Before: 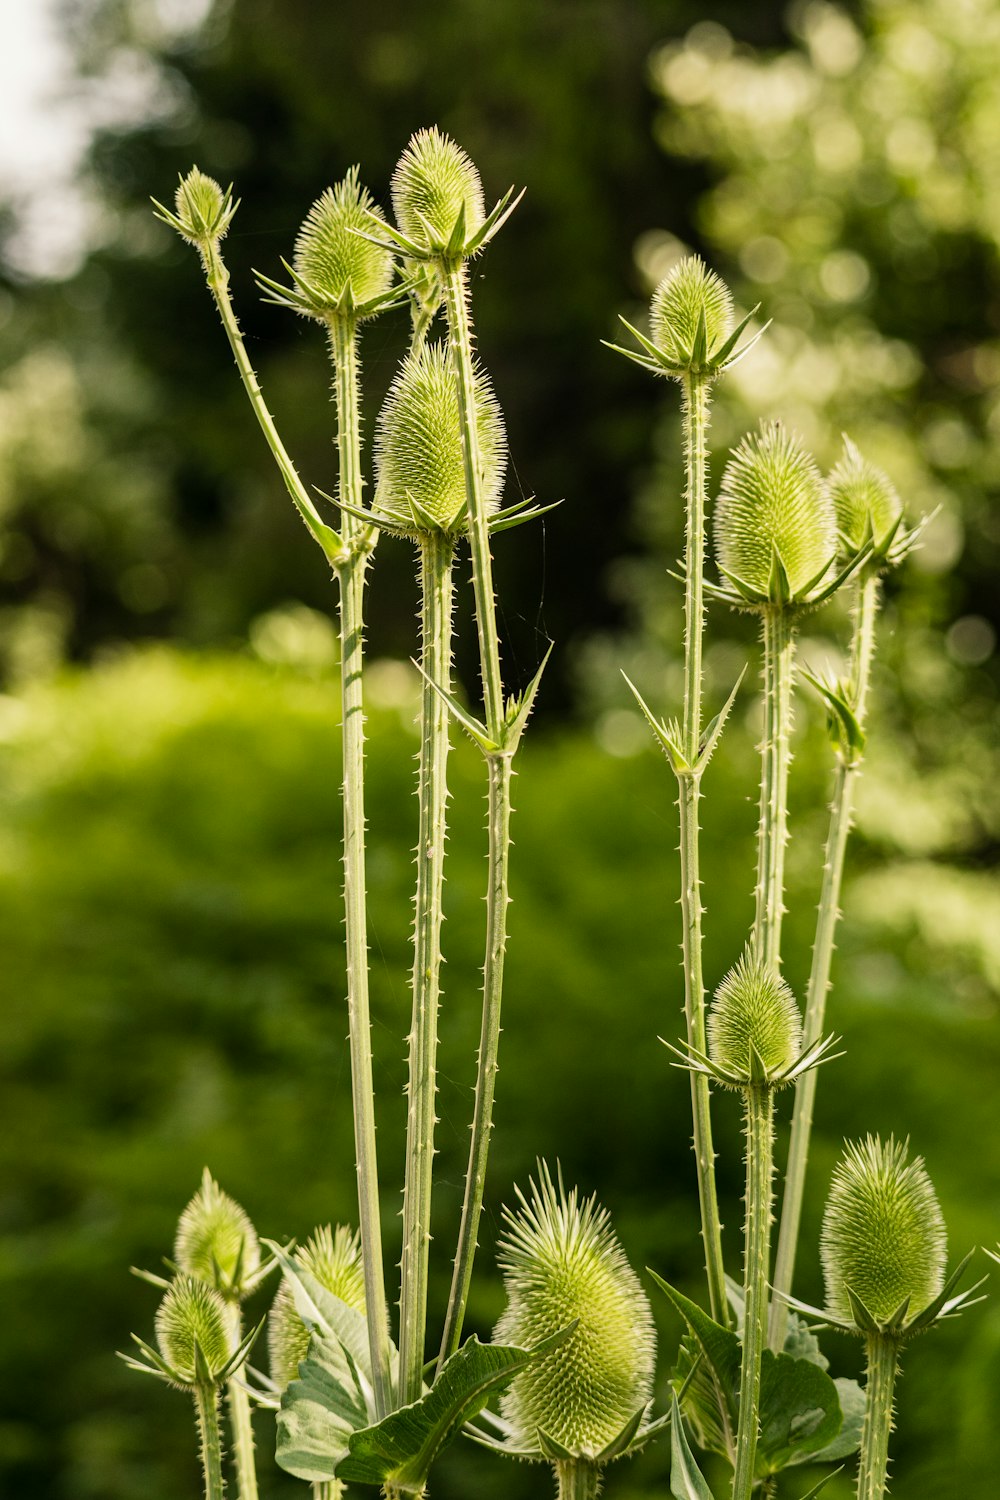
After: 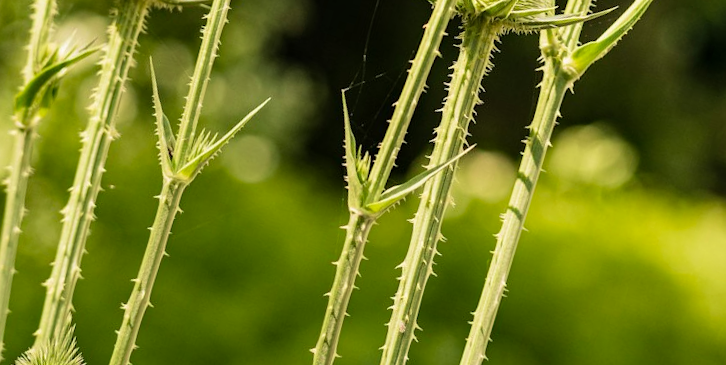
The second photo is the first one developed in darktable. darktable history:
crop and rotate: angle 16.12°, top 30.835%, bottom 35.653%
haze removal: compatibility mode true, adaptive false
shadows and highlights: shadows 49, highlights -41, soften with gaussian
velvia: on, module defaults
